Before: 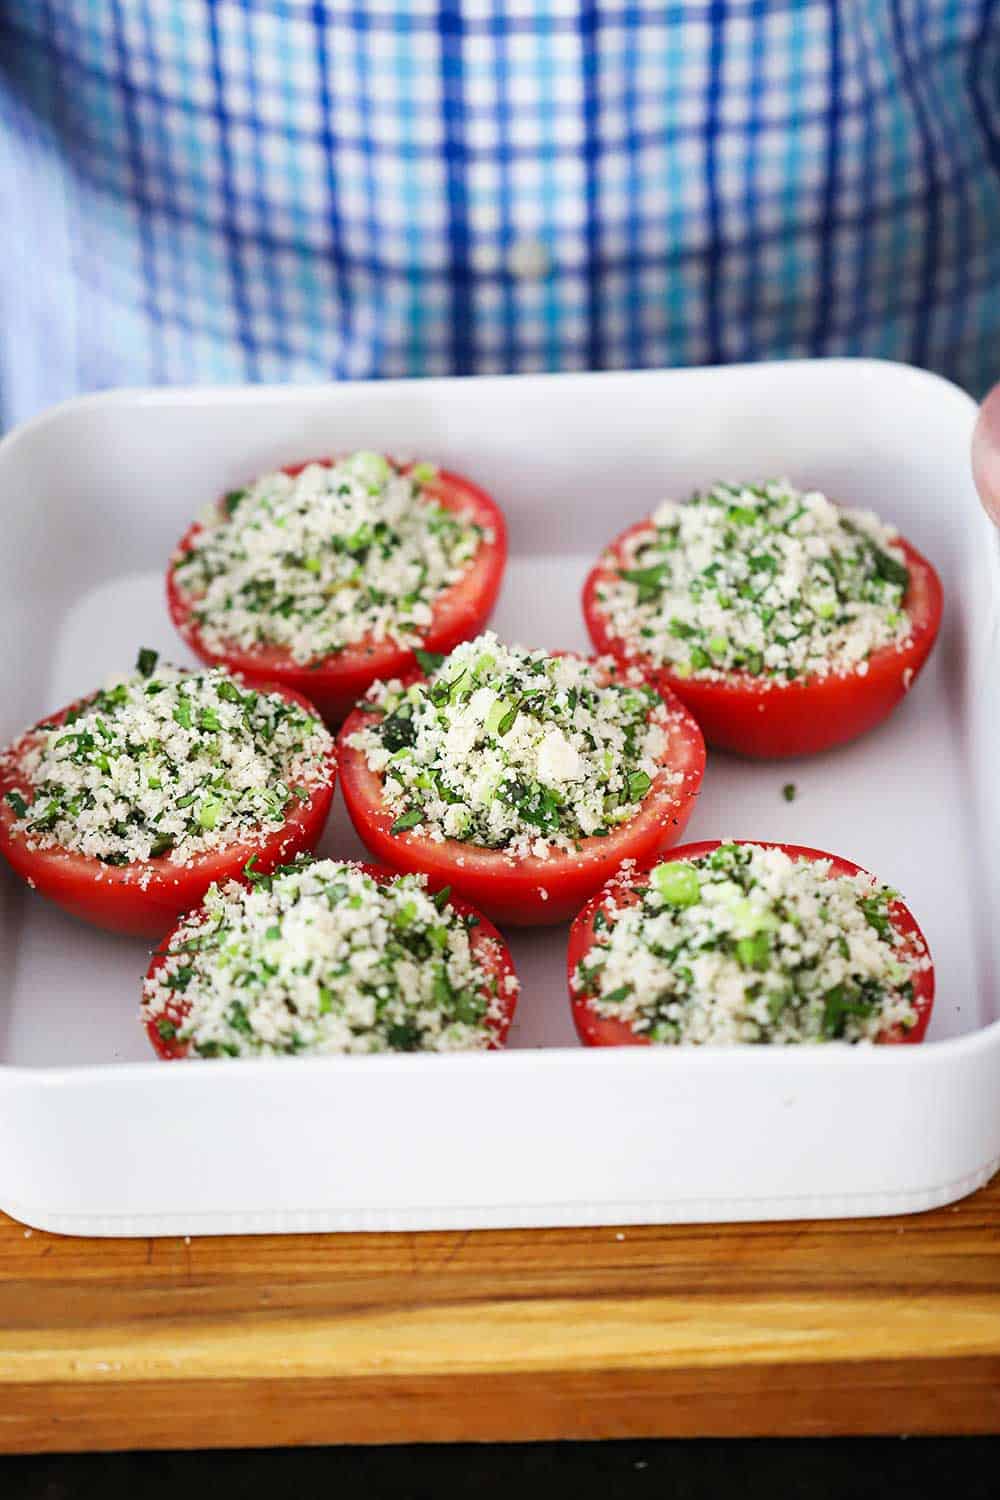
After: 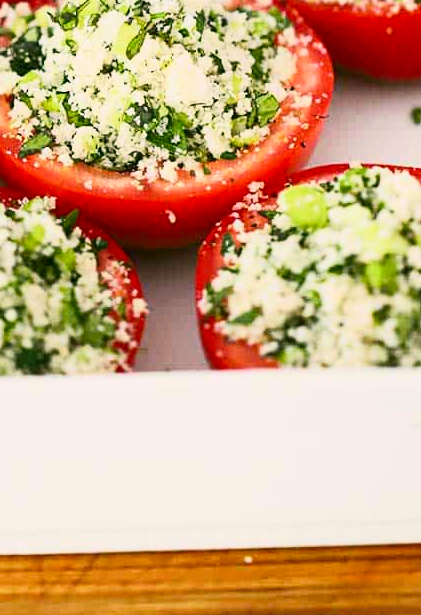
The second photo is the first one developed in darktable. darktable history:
contrast equalizer: y [[0.5 ×6], [0.5 ×6], [0.975, 0.964, 0.925, 0.865, 0.793, 0.721], [0 ×6], [0 ×6]]
crop: left 37.221%, top 45.169%, right 20.63%, bottom 13.777%
color correction: highlights a* 4.02, highlights b* 4.98, shadows a* -7.55, shadows b* 4.98
tone curve: curves: ch0 [(0, 0.03) (0.037, 0.045) (0.123, 0.123) (0.19, 0.186) (0.277, 0.279) (0.474, 0.517) (0.584, 0.664) (0.678, 0.777) (0.875, 0.92) (1, 0.965)]; ch1 [(0, 0) (0.243, 0.245) (0.402, 0.41) (0.493, 0.487) (0.508, 0.503) (0.531, 0.532) (0.551, 0.556) (0.637, 0.671) (0.694, 0.732) (1, 1)]; ch2 [(0, 0) (0.249, 0.216) (0.356, 0.329) (0.424, 0.442) (0.476, 0.477) (0.498, 0.503) (0.517, 0.524) (0.532, 0.547) (0.562, 0.576) (0.614, 0.644) (0.706, 0.748) (0.808, 0.809) (0.991, 0.968)], color space Lab, independent channels, preserve colors none
